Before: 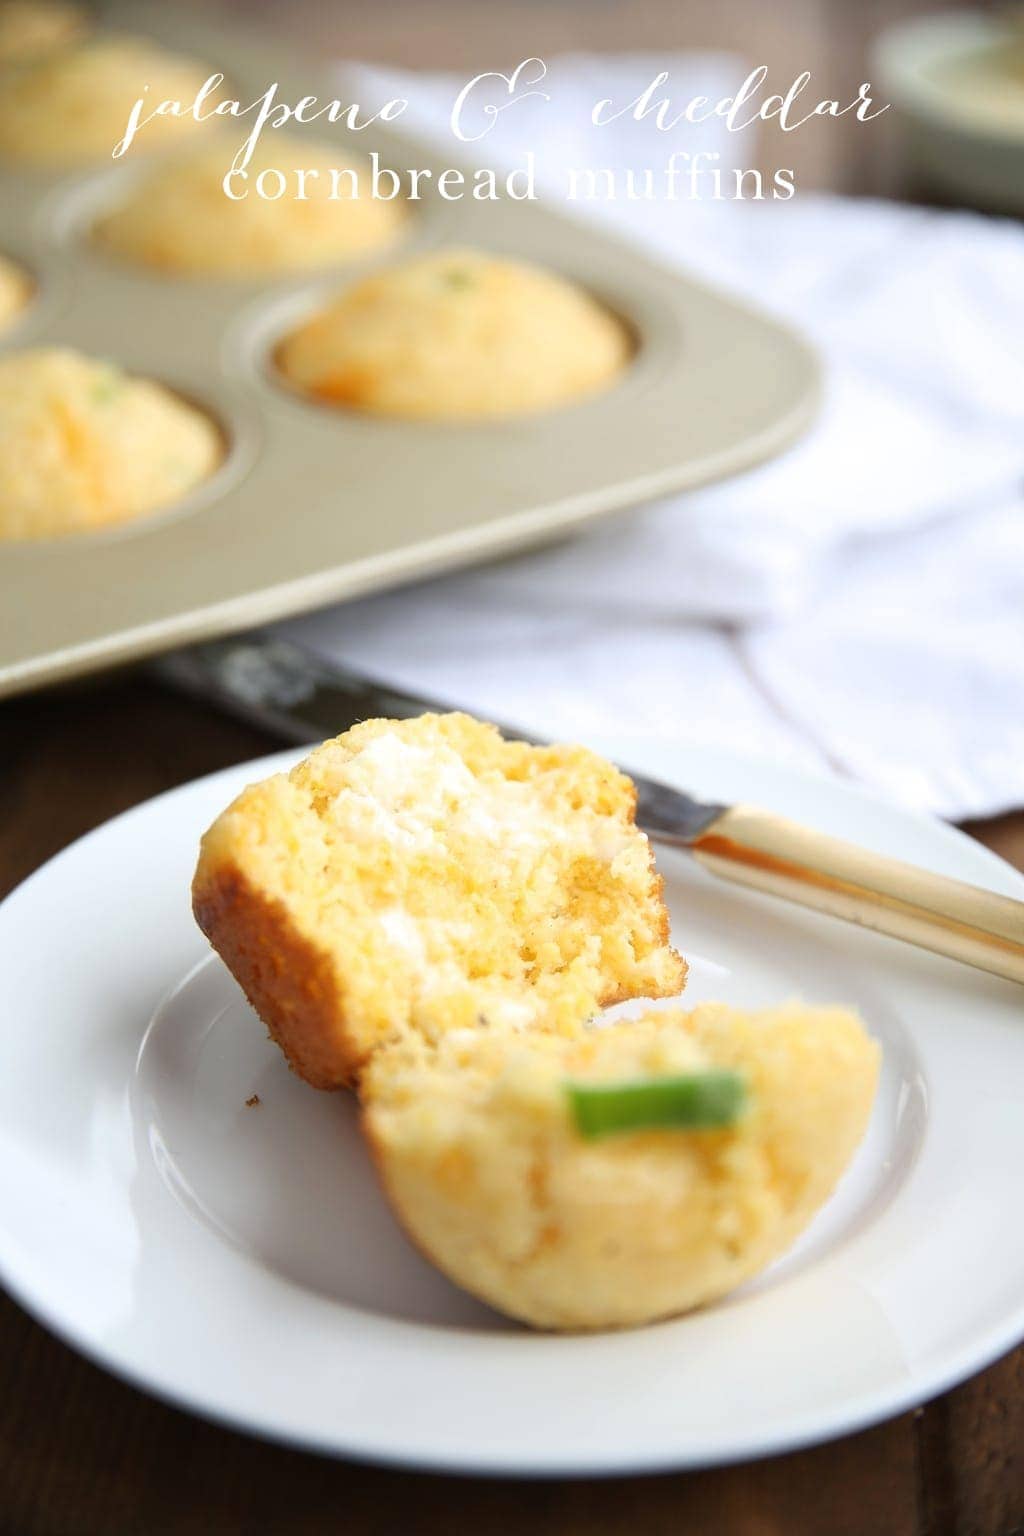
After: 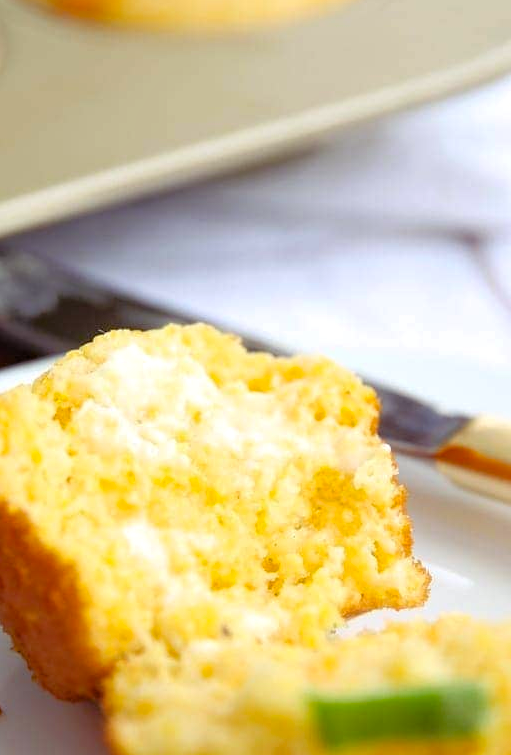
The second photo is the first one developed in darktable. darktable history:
exposure: exposure 1.997 EV, compensate highlight preservation false
crop: left 25.142%, top 25.33%, right 24.877%, bottom 25.49%
tone equalizer: -8 EV -2 EV, -7 EV -1.96 EV, -6 EV -1.99 EV, -5 EV -1.96 EV, -4 EV -1.99 EV, -3 EV -1.98 EV, -2 EV -2 EV, -1 EV -1.63 EV, +0 EV -1.97 EV
haze removal: strength 0.126, distance 0.246, compatibility mode true, adaptive false
color balance rgb: shadows lift › chroma 6.454%, shadows lift › hue 304.31°, perceptual saturation grading › global saturation 19.396%
